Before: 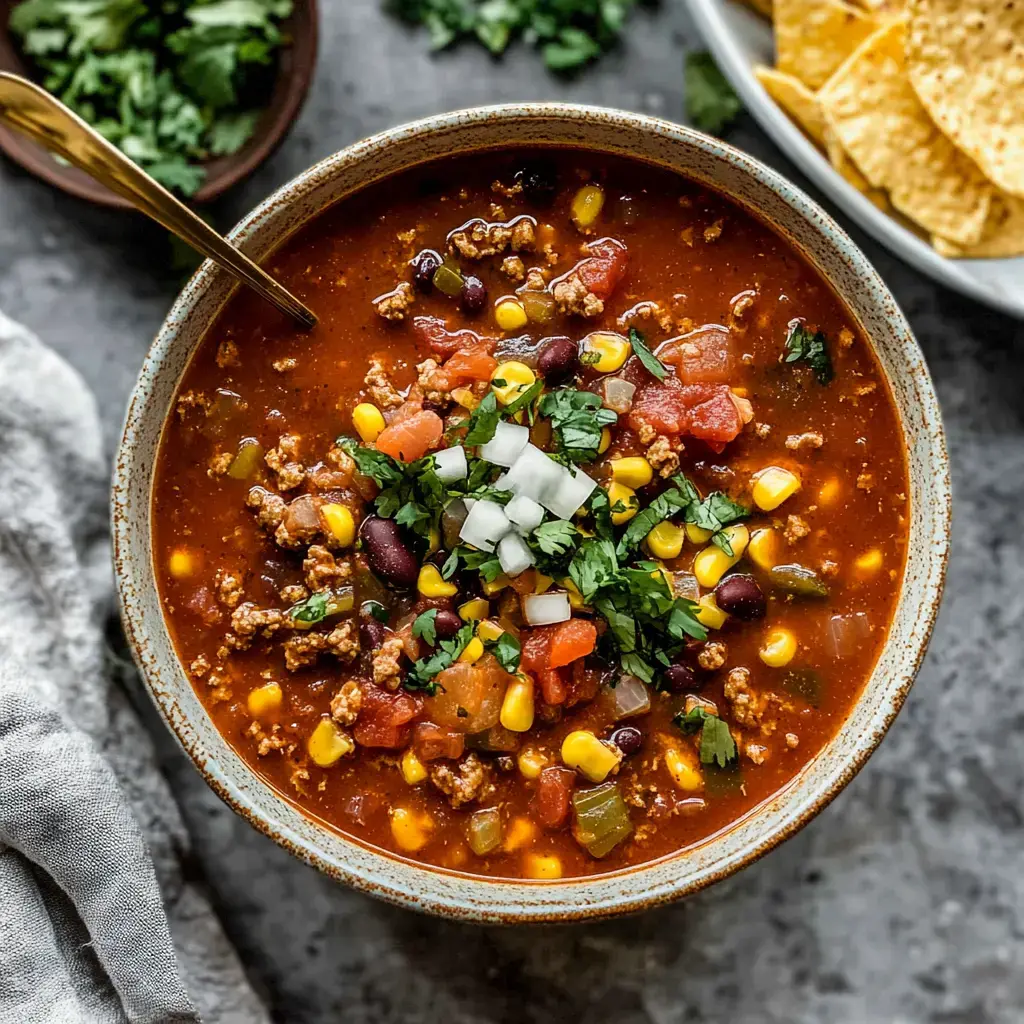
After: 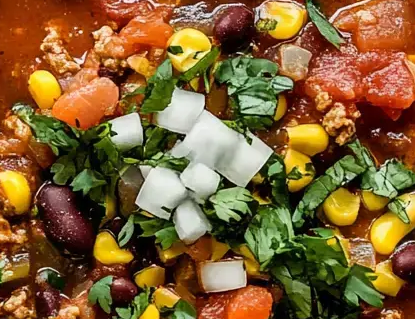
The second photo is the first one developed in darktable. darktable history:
crop: left 31.654%, top 32.591%, right 27.772%, bottom 36.173%
